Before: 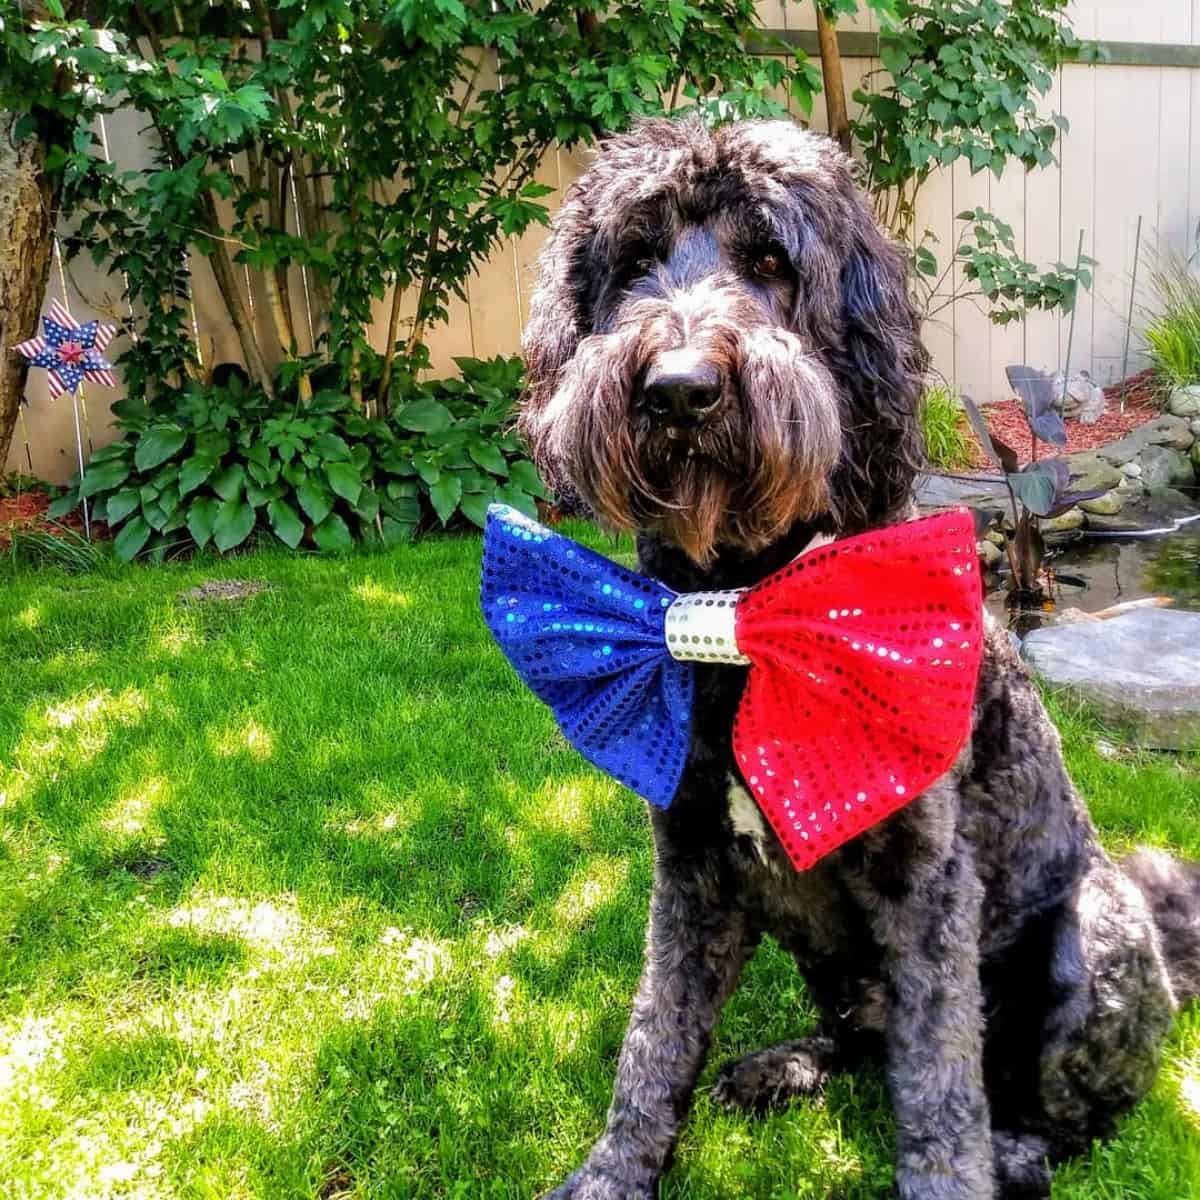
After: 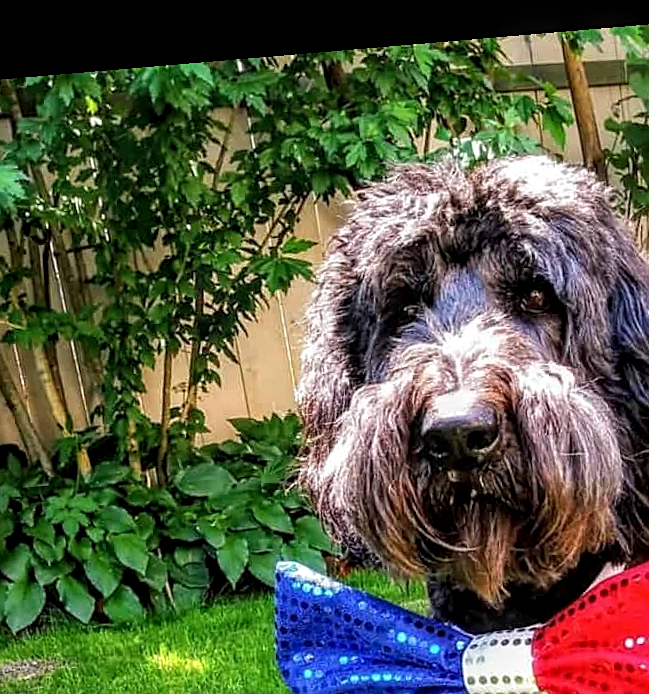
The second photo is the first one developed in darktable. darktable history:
sharpen: on, module defaults
local contrast: detail 130%
rotate and perspective: rotation -4.86°, automatic cropping off
crop: left 19.556%, right 30.401%, bottom 46.458%
